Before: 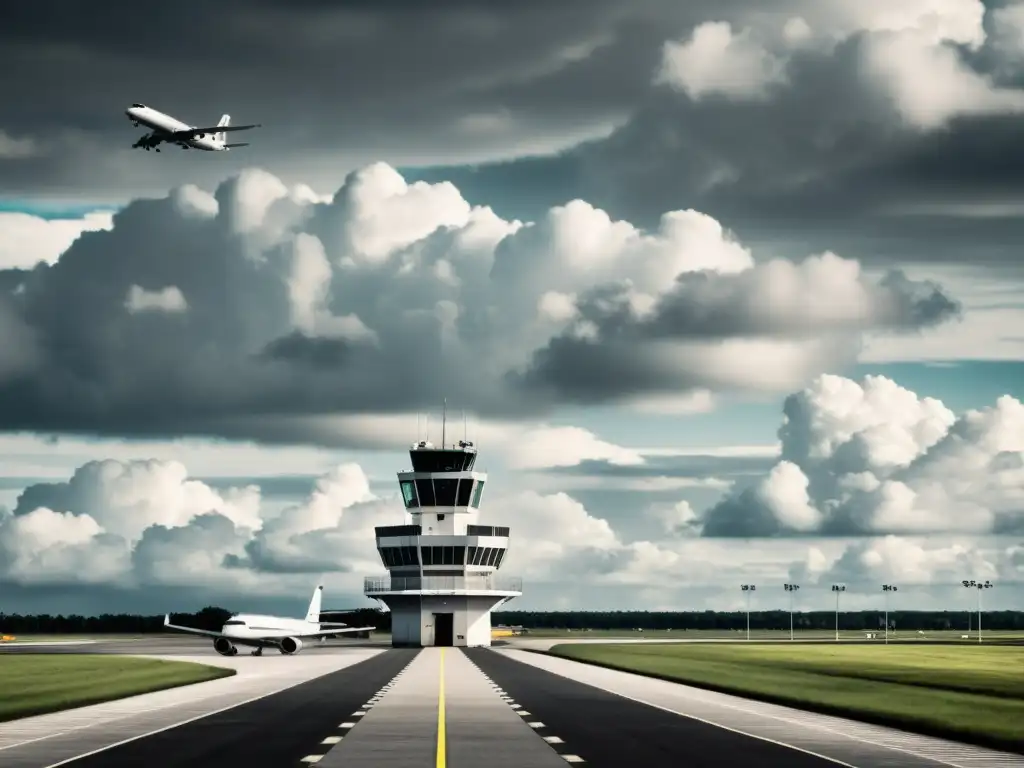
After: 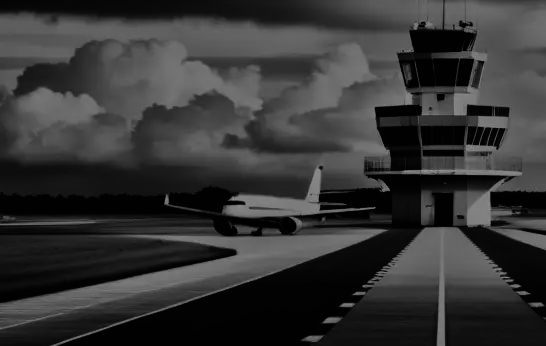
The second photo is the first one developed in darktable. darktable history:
monochrome: size 1
color balance: lift [1, 1.015, 1.004, 0.985], gamma [1, 0.958, 0.971, 1.042], gain [1, 0.956, 0.977, 1.044]
crop and rotate: top 54.778%, right 46.61%, bottom 0.159%
tone curve: curves: ch0 [(0, 0) (0.003, 0.001) (0.011, 0.002) (0.025, 0.002) (0.044, 0.006) (0.069, 0.01) (0.1, 0.017) (0.136, 0.023) (0.177, 0.038) (0.224, 0.066) (0.277, 0.118) (0.335, 0.185) (0.399, 0.264) (0.468, 0.365) (0.543, 0.475) (0.623, 0.606) (0.709, 0.759) (0.801, 0.923) (0.898, 0.999) (1, 1)], preserve colors none
tone equalizer: -8 EV -2 EV, -7 EV -2 EV, -6 EV -2 EV, -5 EV -2 EV, -4 EV -2 EV, -3 EV -2 EV, -2 EV -2 EV, -1 EV -1.63 EV, +0 EV -2 EV
